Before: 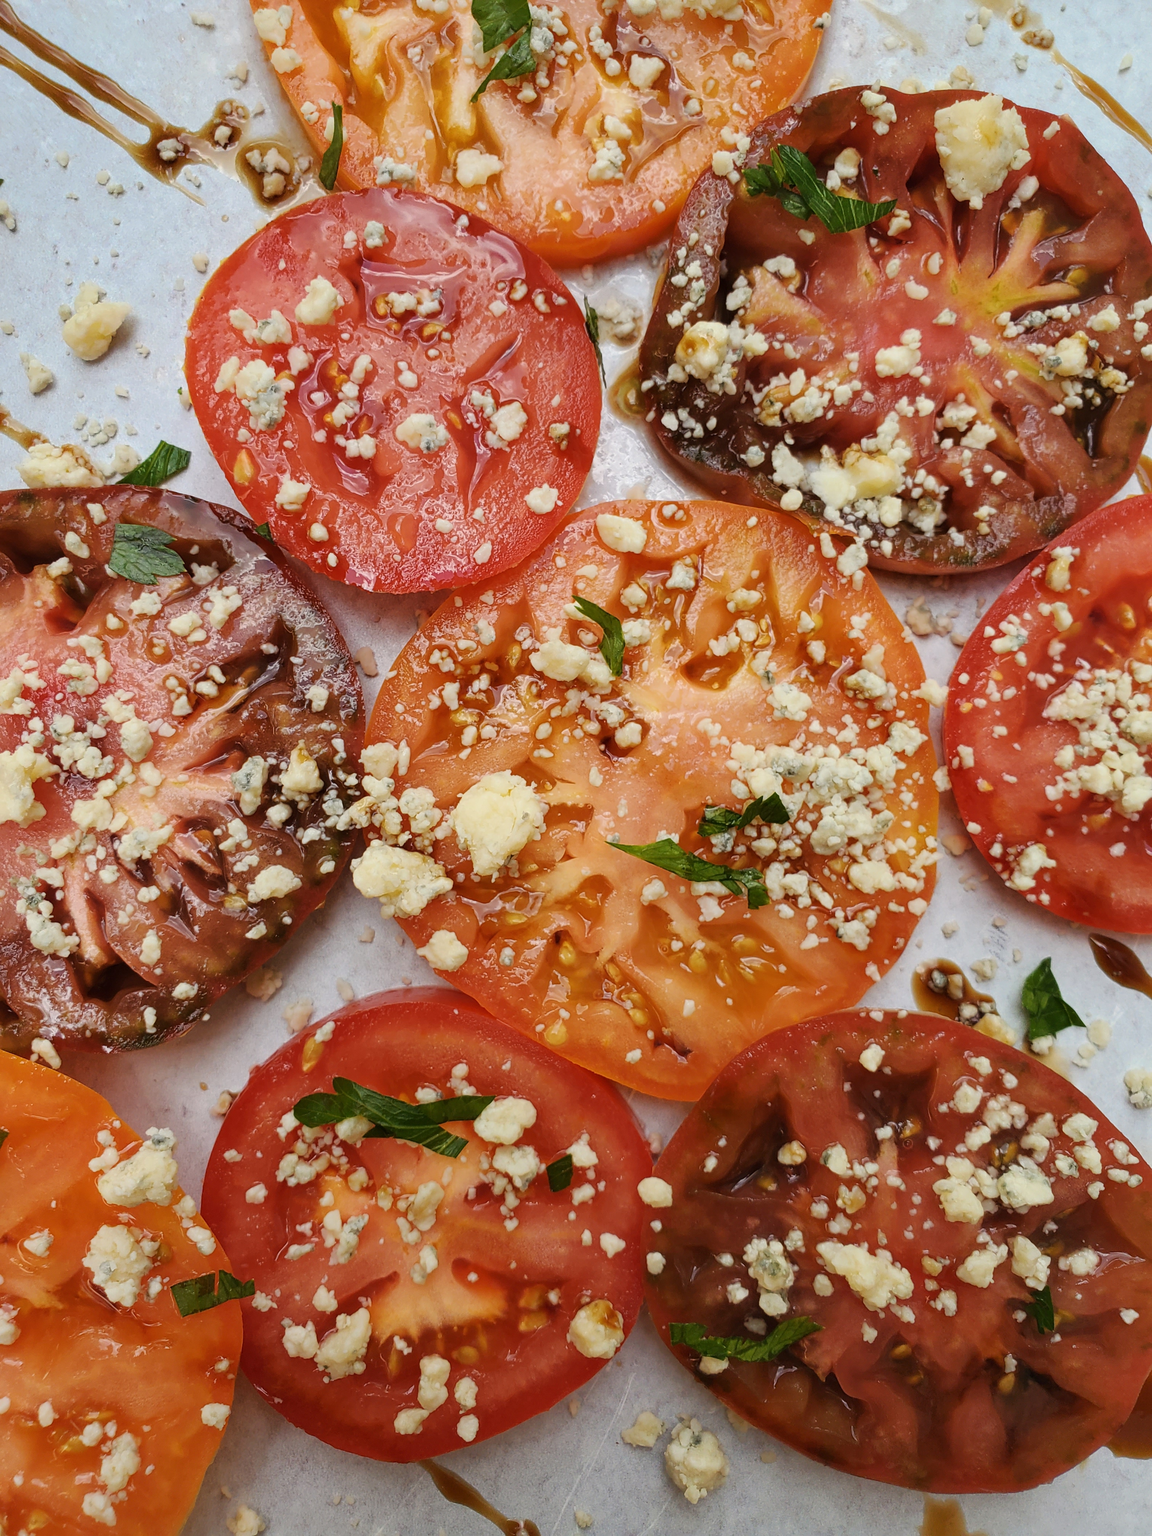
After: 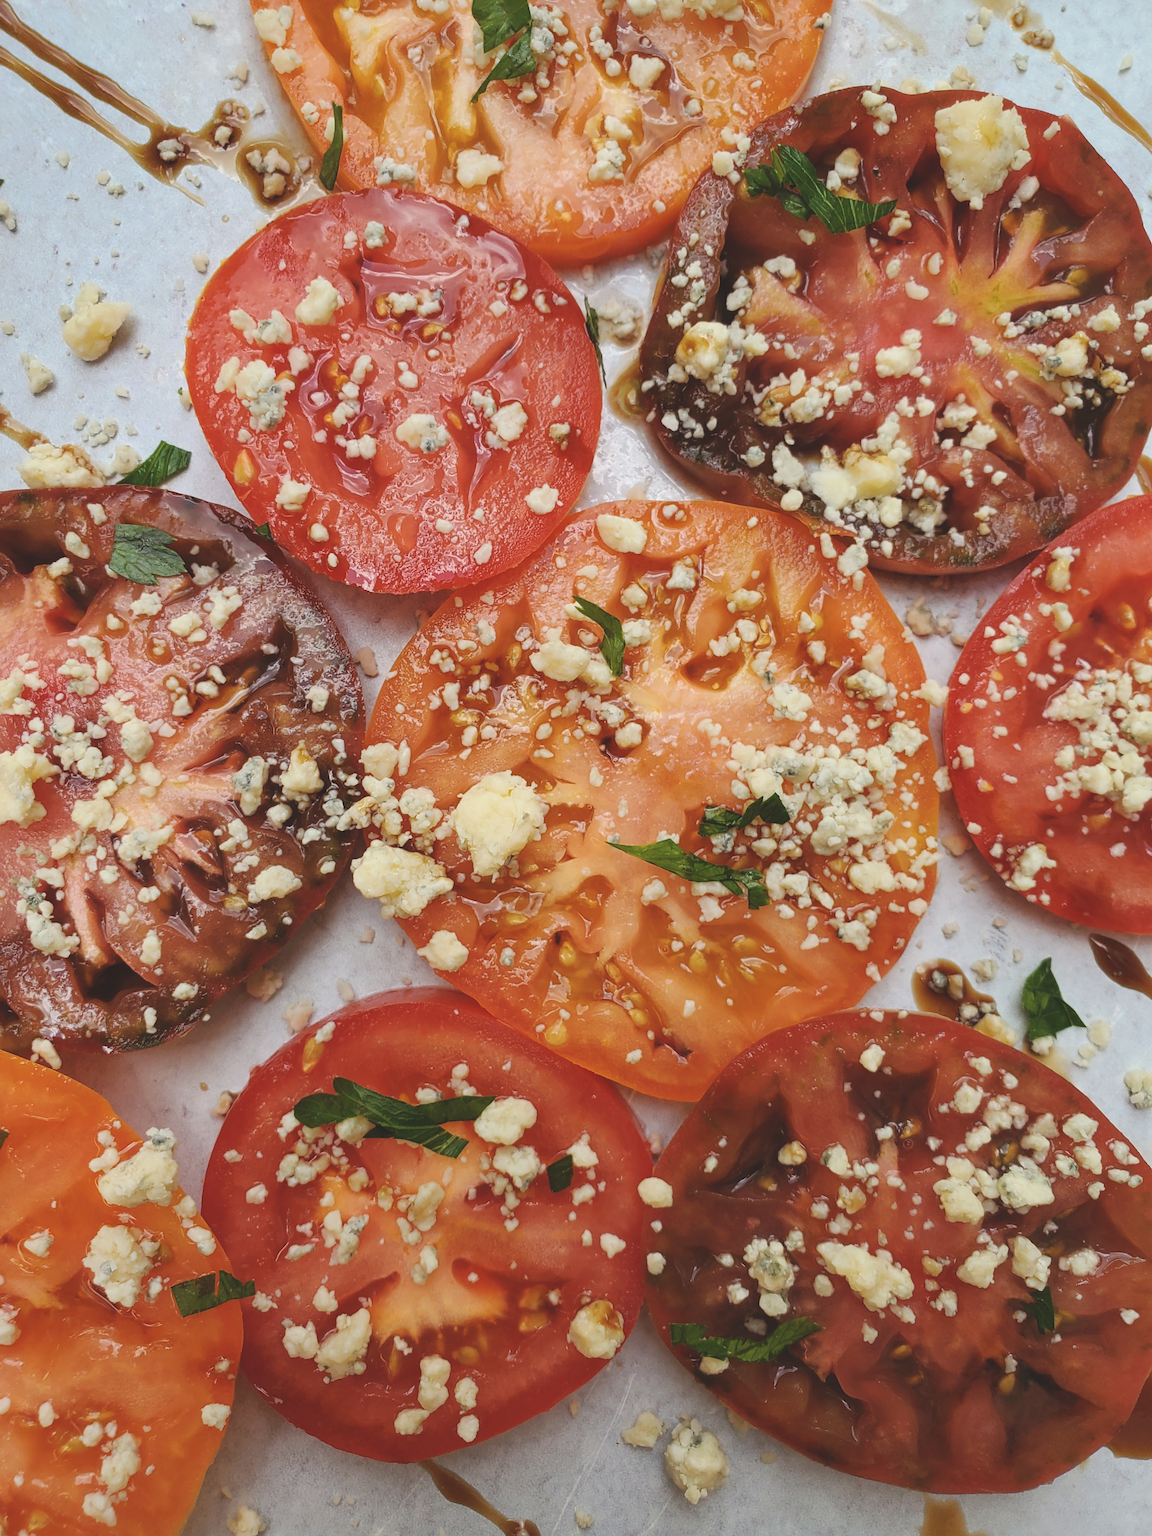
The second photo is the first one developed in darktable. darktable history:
exposure: black level correction -0.015, compensate exposure bias true, compensate highlight preservation false
